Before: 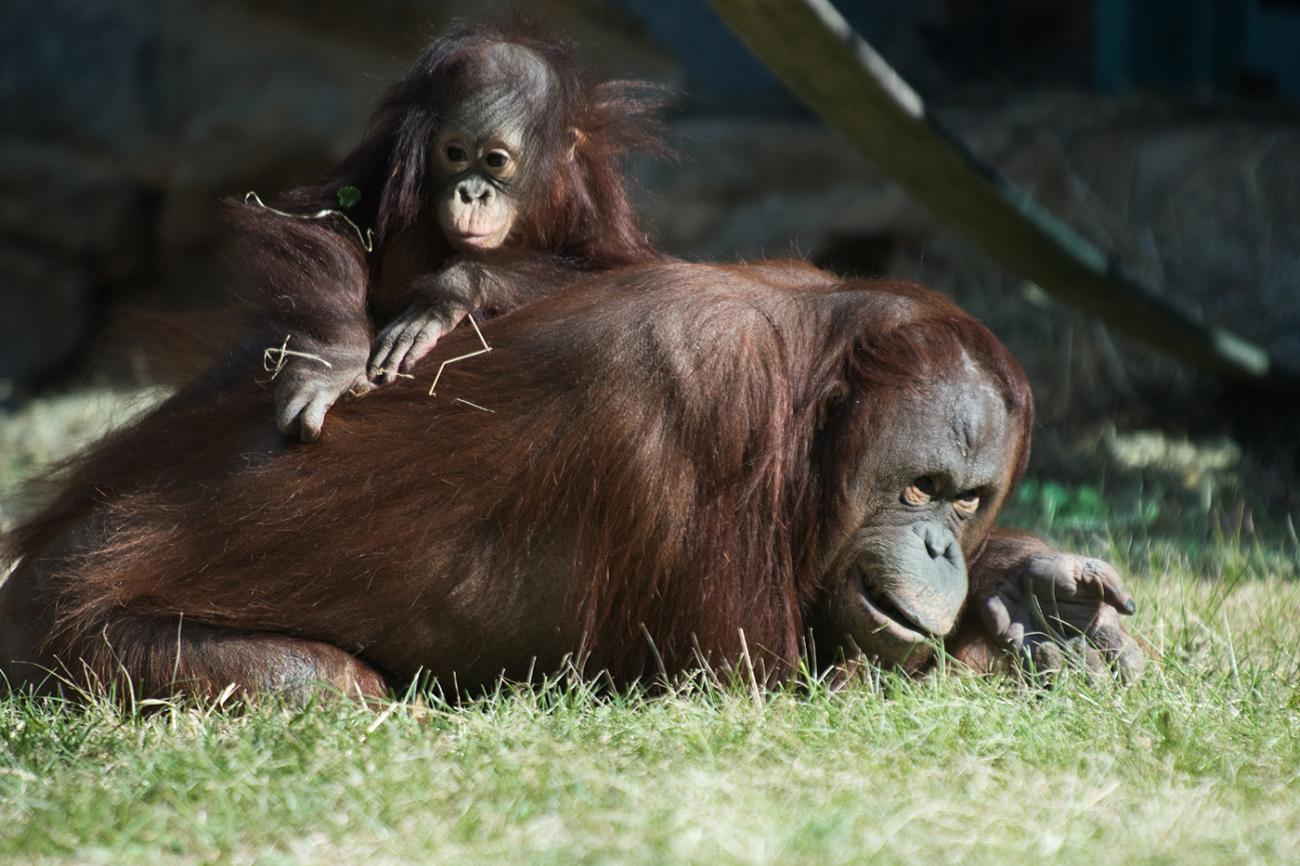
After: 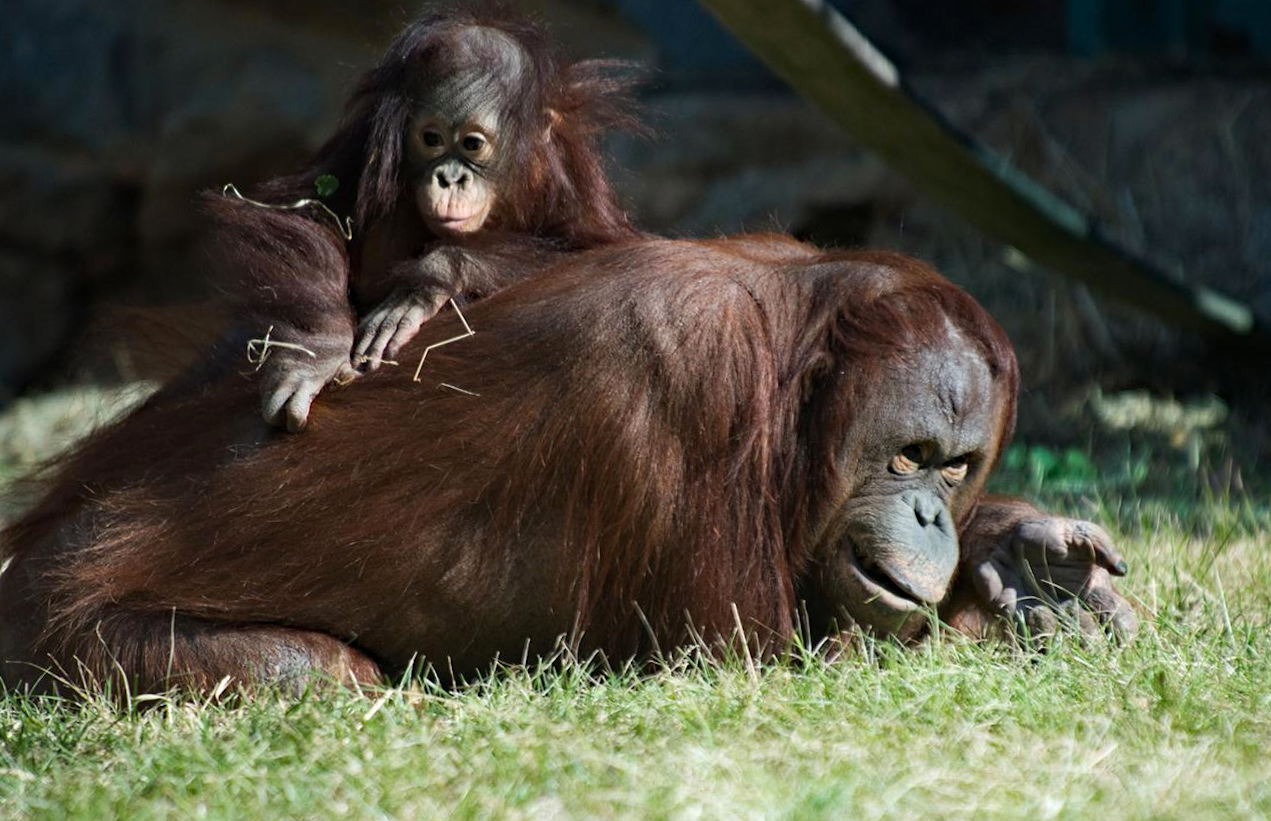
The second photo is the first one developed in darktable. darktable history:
haze removal: strength 0.29, distance 0.25, compatibility mode true, adaptive false
rotate and perspective: rotation -2°, crop left 0.022, crop right 0.978, crop top 0.049, crop bottom 0.951
tone equalizer: on, module defaults
